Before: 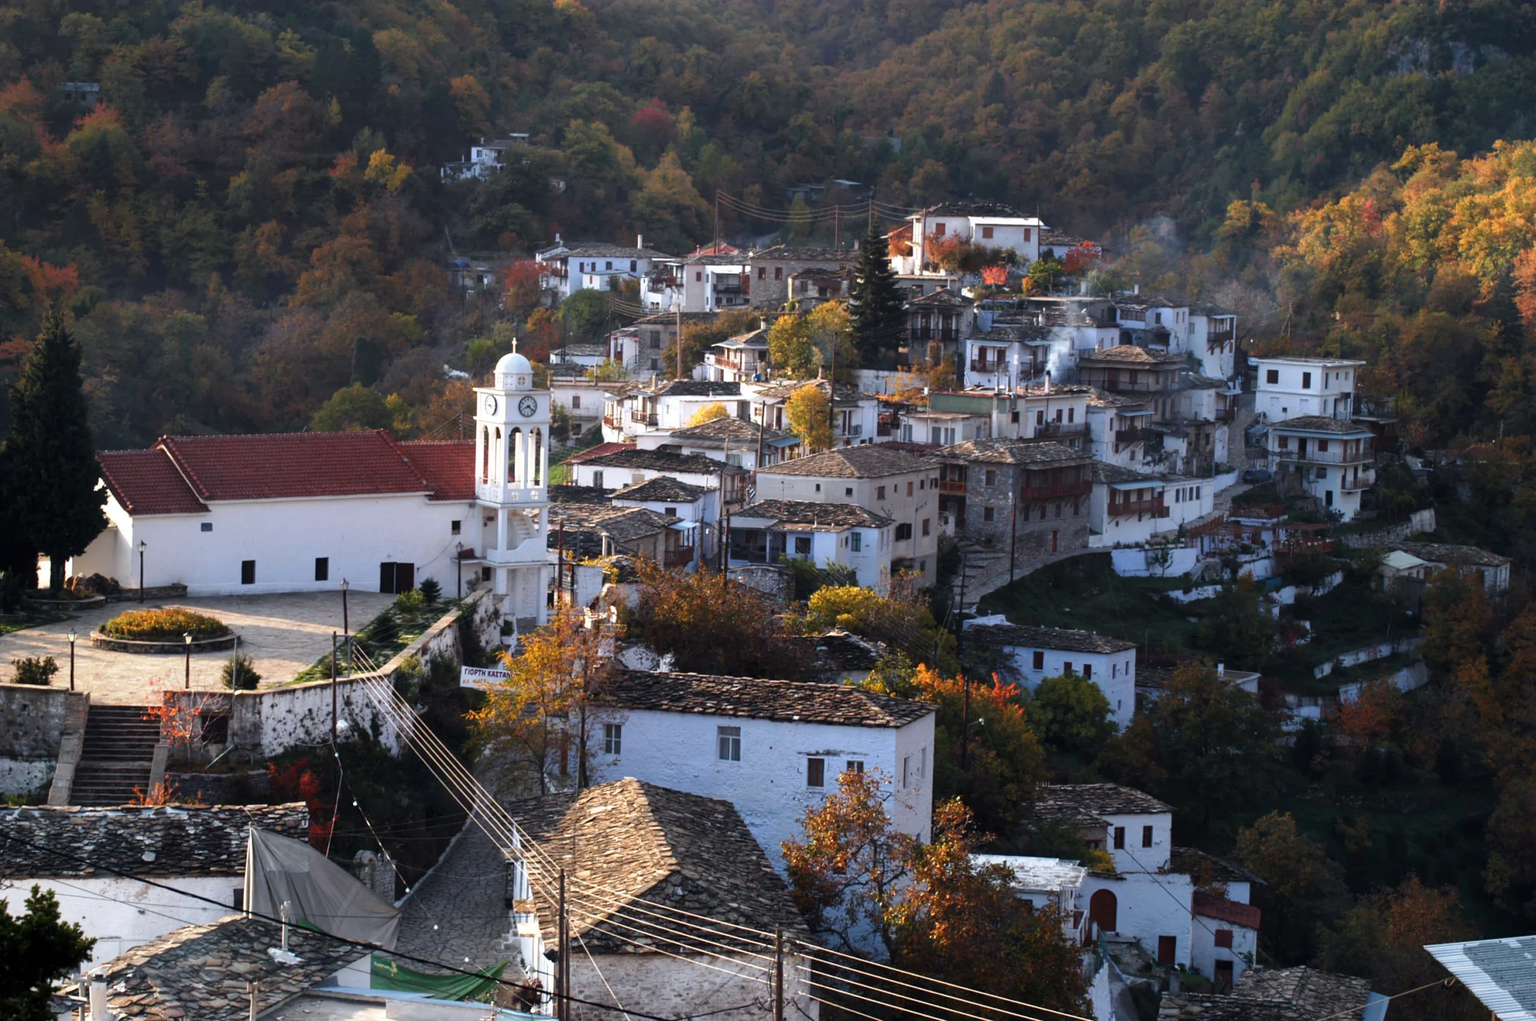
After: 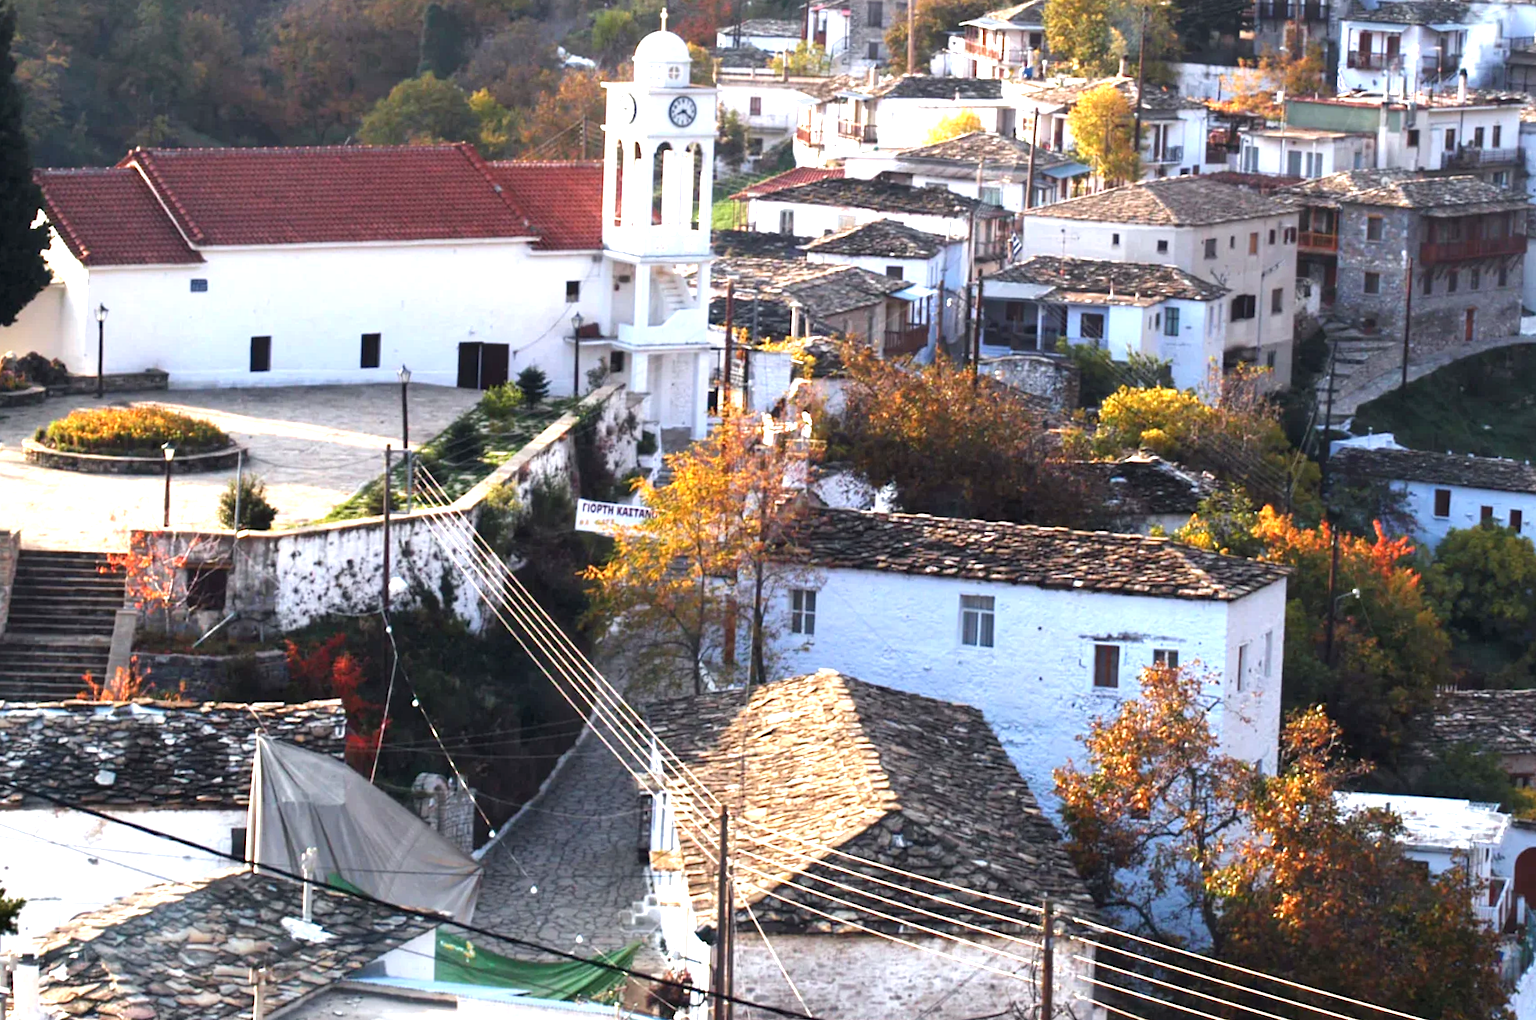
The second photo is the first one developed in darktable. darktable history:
crop and rotate: angle -0.82°, left 3.85%, top 31.828%, right 27.992%
exposure: black level correction 0, exposure 1.2 EV, compensate exposure bias true, compensate highlight preservation false
